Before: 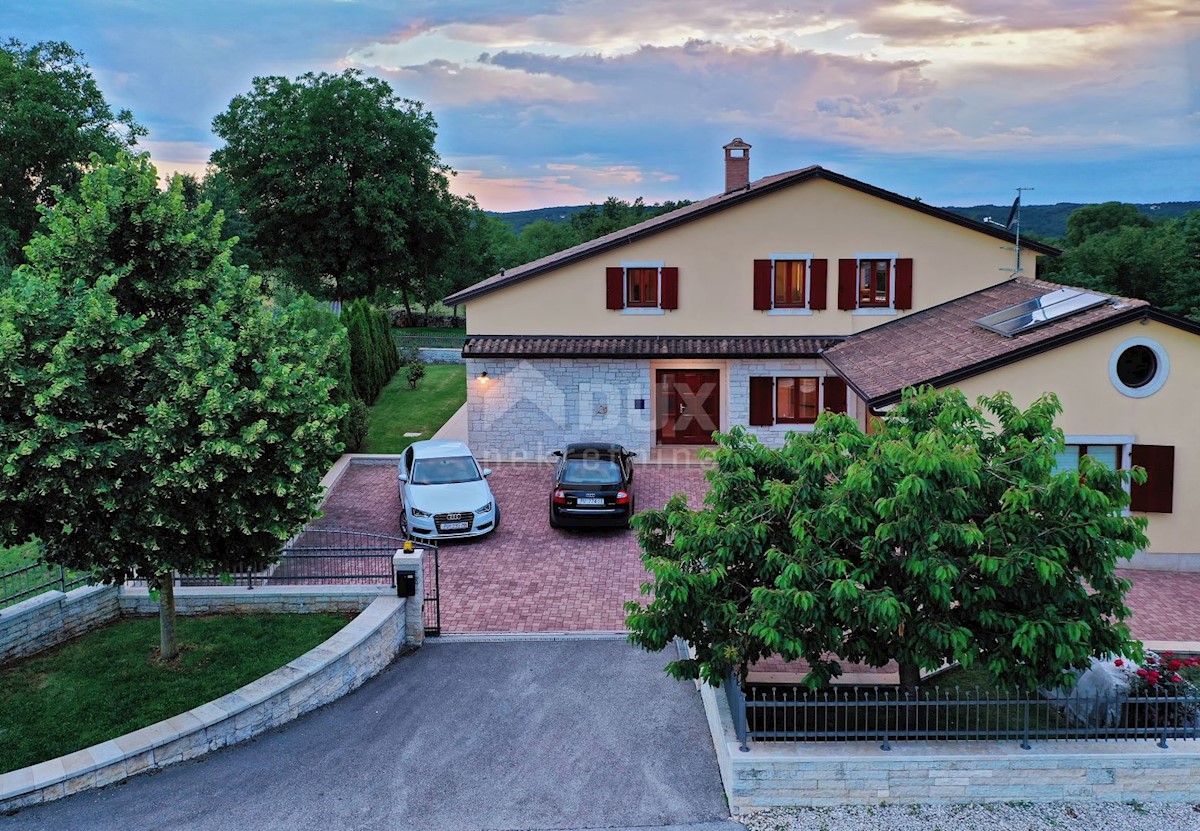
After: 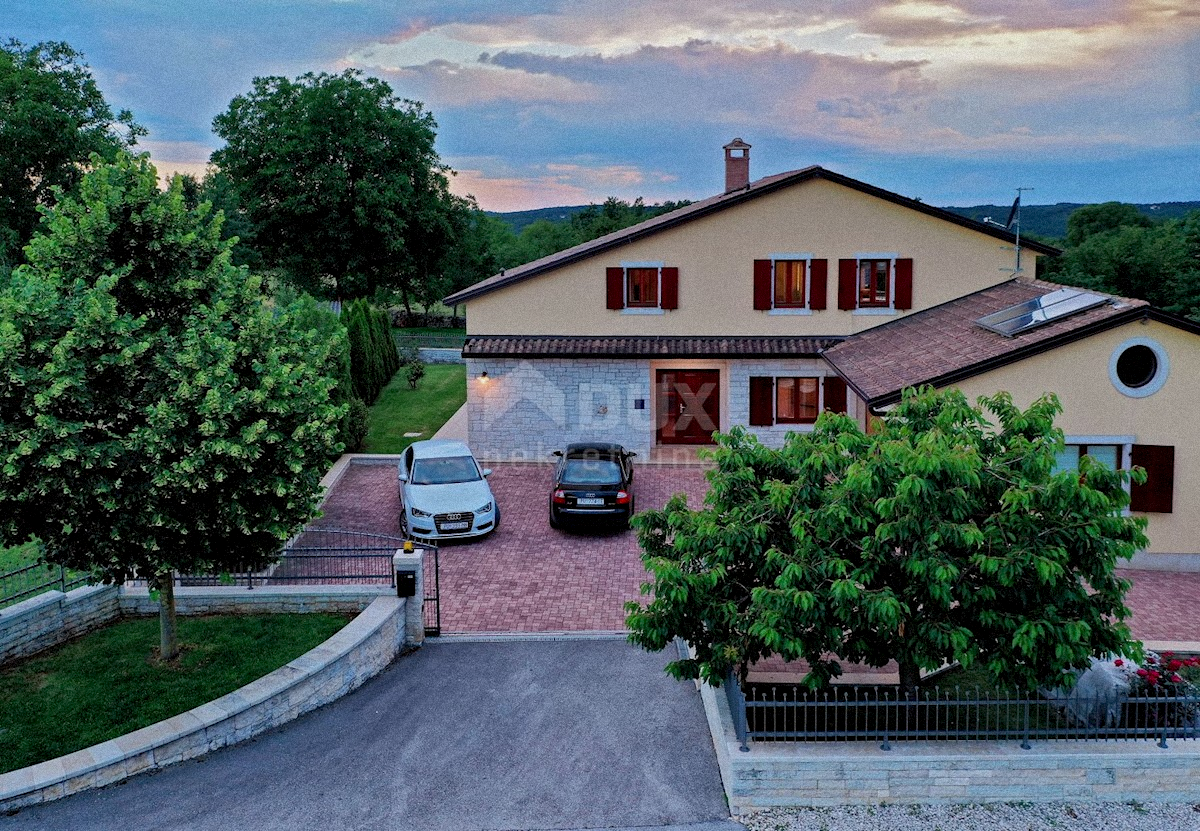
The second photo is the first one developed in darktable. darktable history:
grain: mid-tones bias 0%
exposure: black level correction 0.006, exposure -0.226 EV, compensate highlight preservation false
